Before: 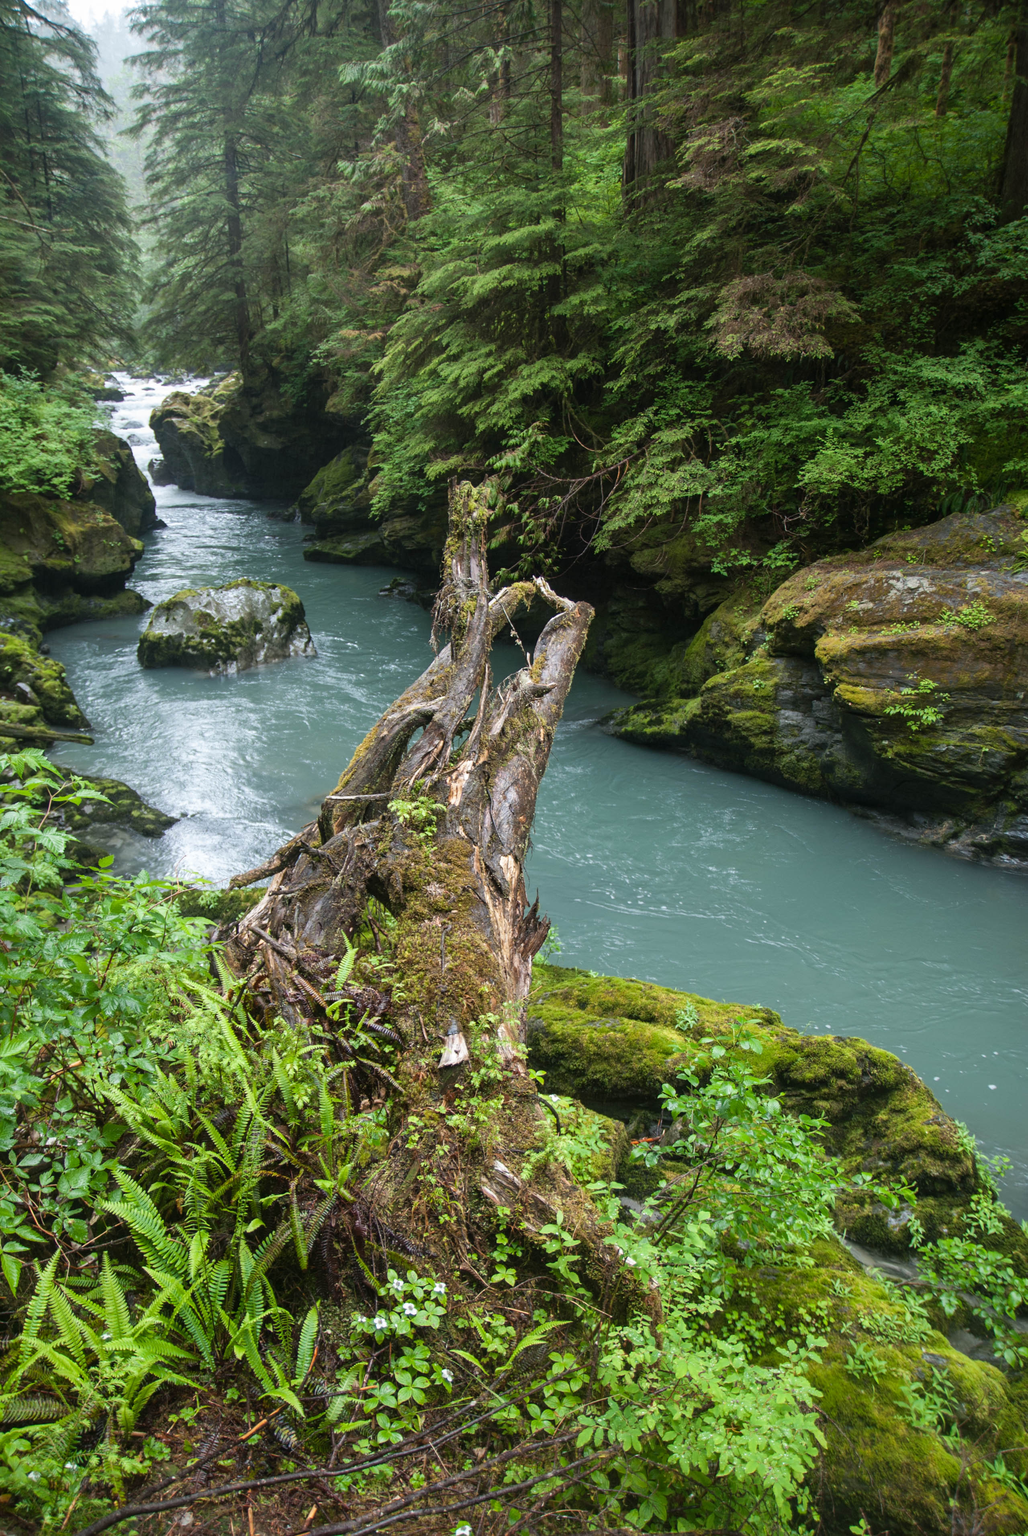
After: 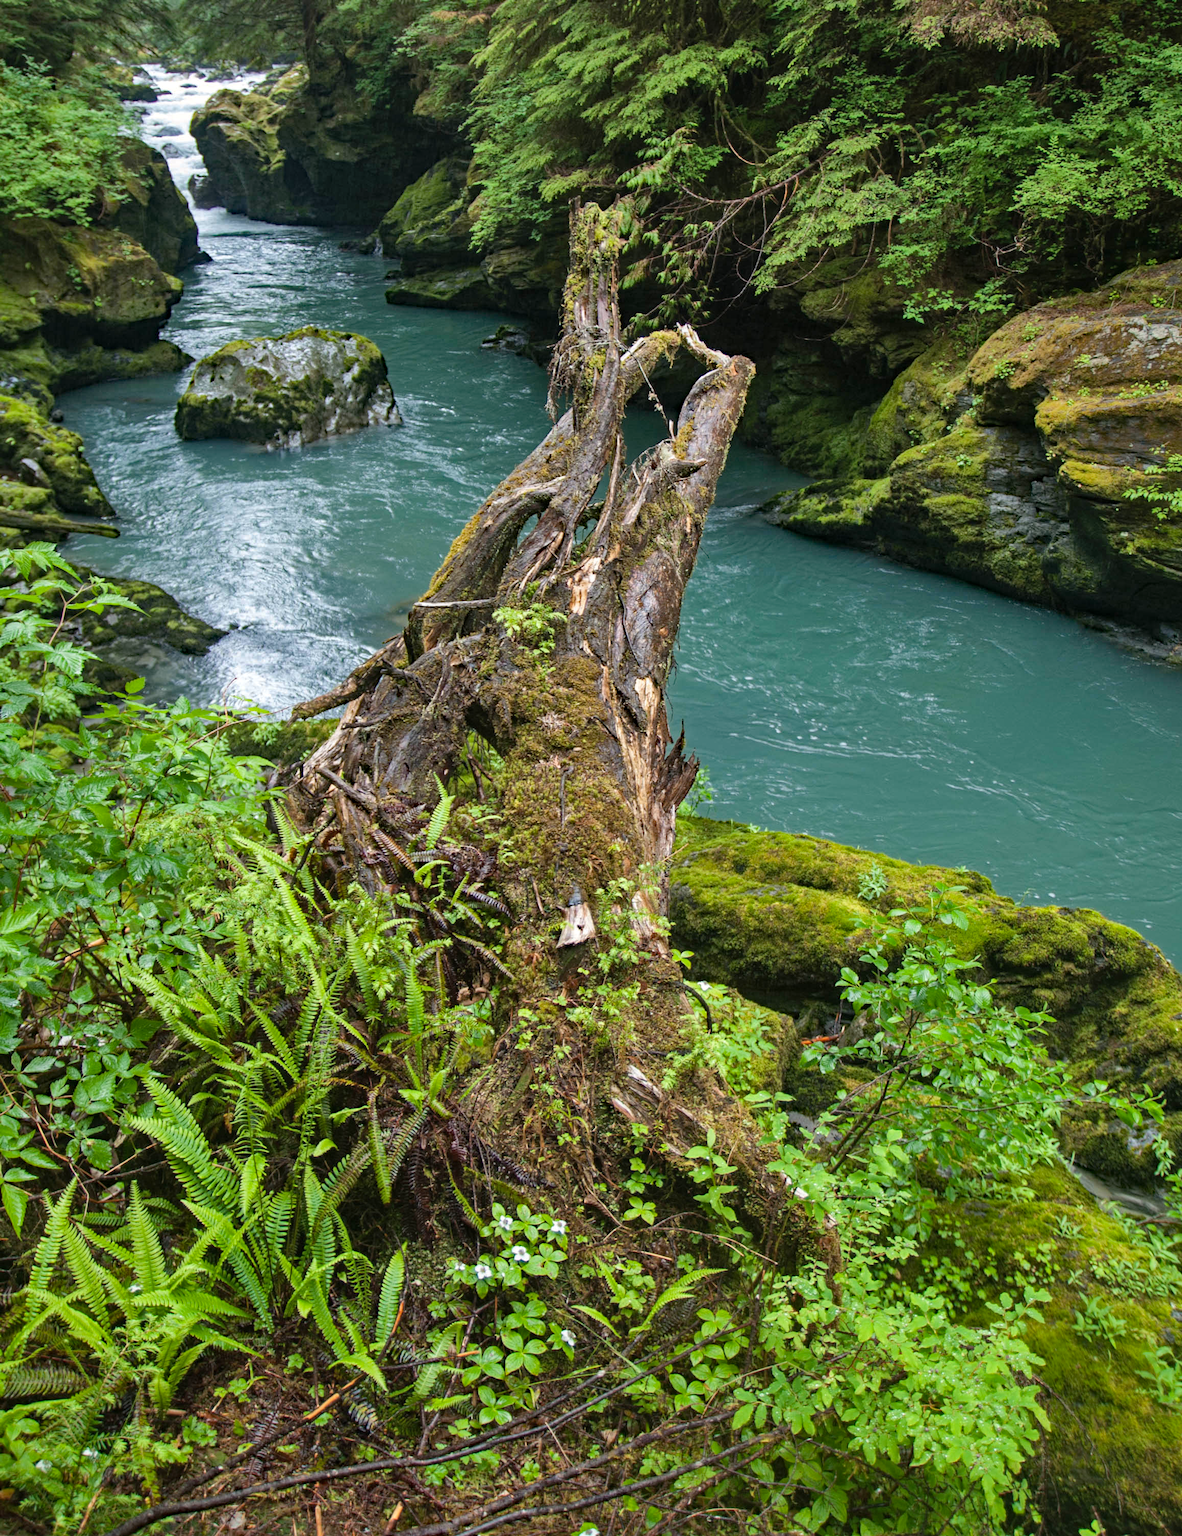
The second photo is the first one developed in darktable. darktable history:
crop: top 20.953%, right 9.359%, bottom 0.265%
shadows and highlights: low approximation 0.01, soften with gaussian
haze removal: strength 0.491, distance 0.423, adaptive false
